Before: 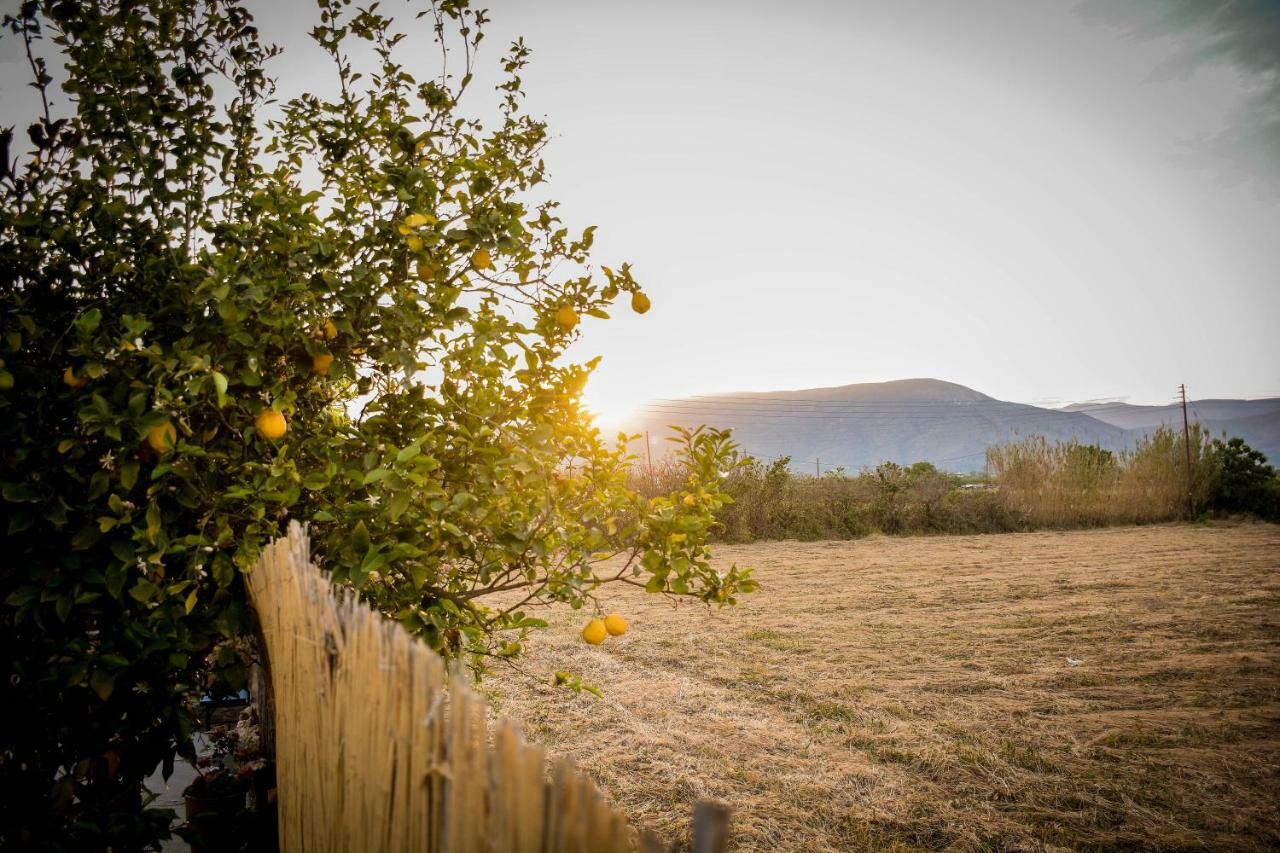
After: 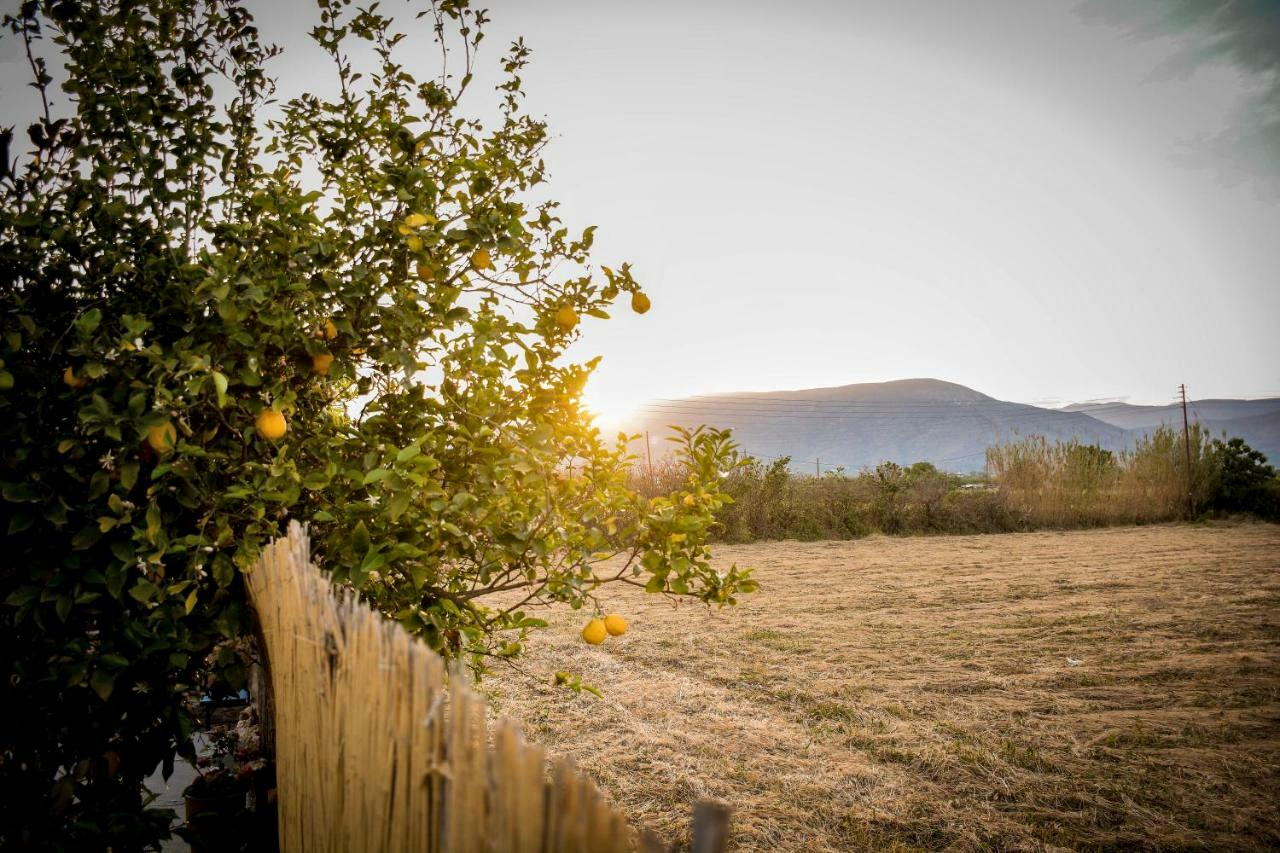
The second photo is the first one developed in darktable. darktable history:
local contrast: mode bilateral grid, contrast 21, coarseness 51, detail 119%, midtone range 0.2
